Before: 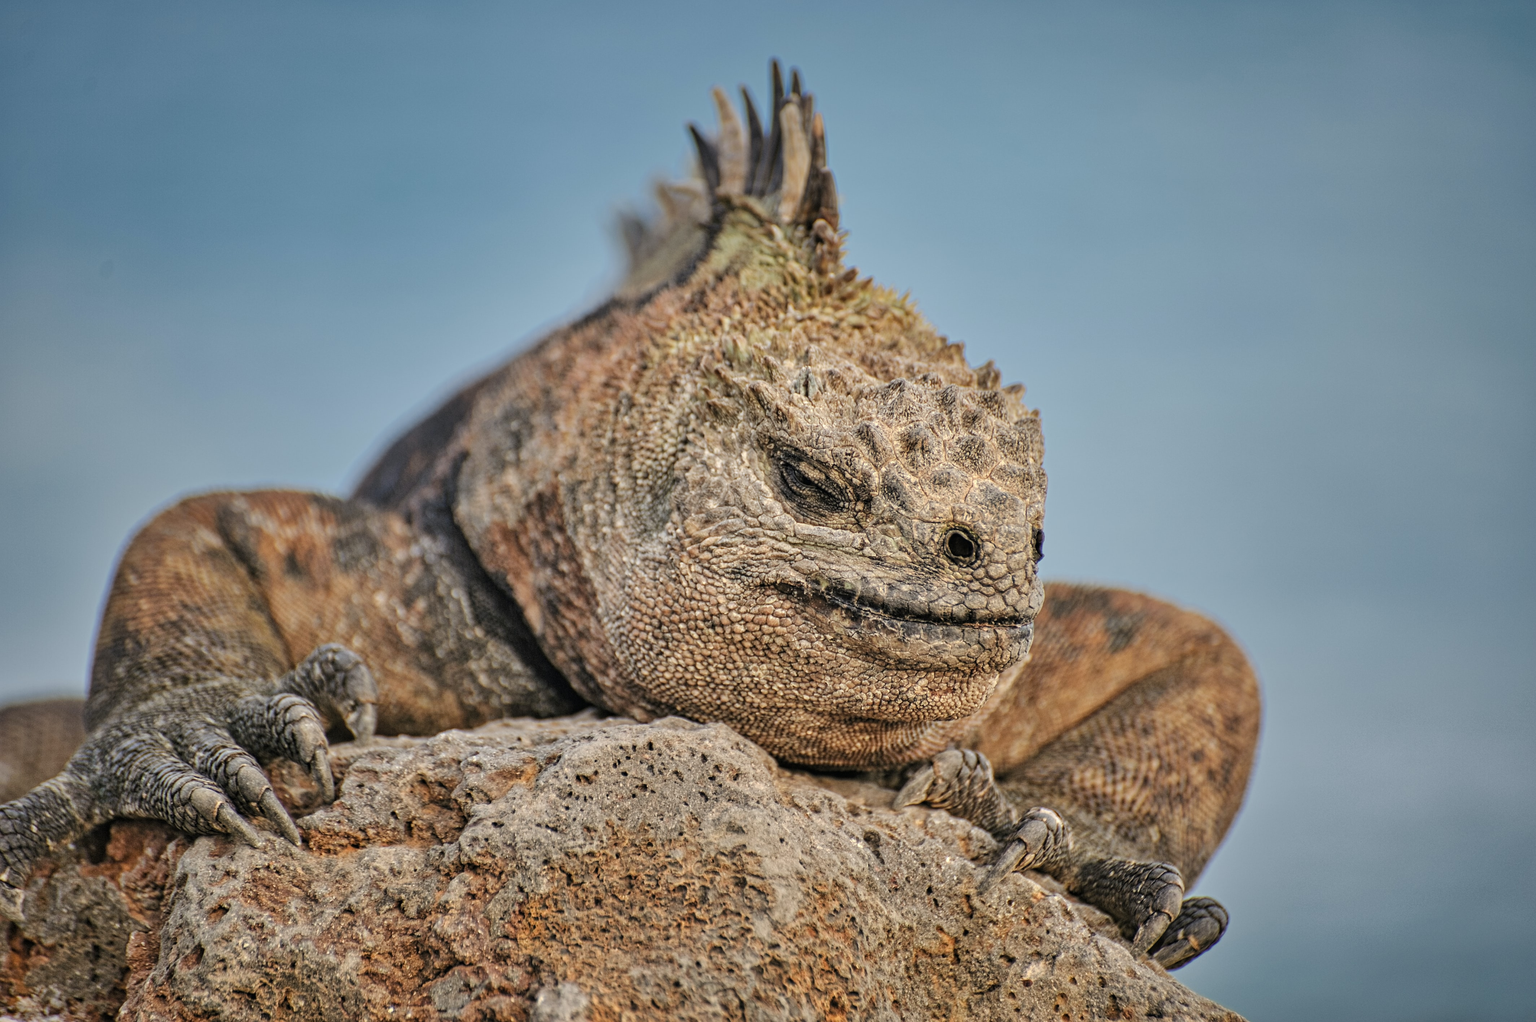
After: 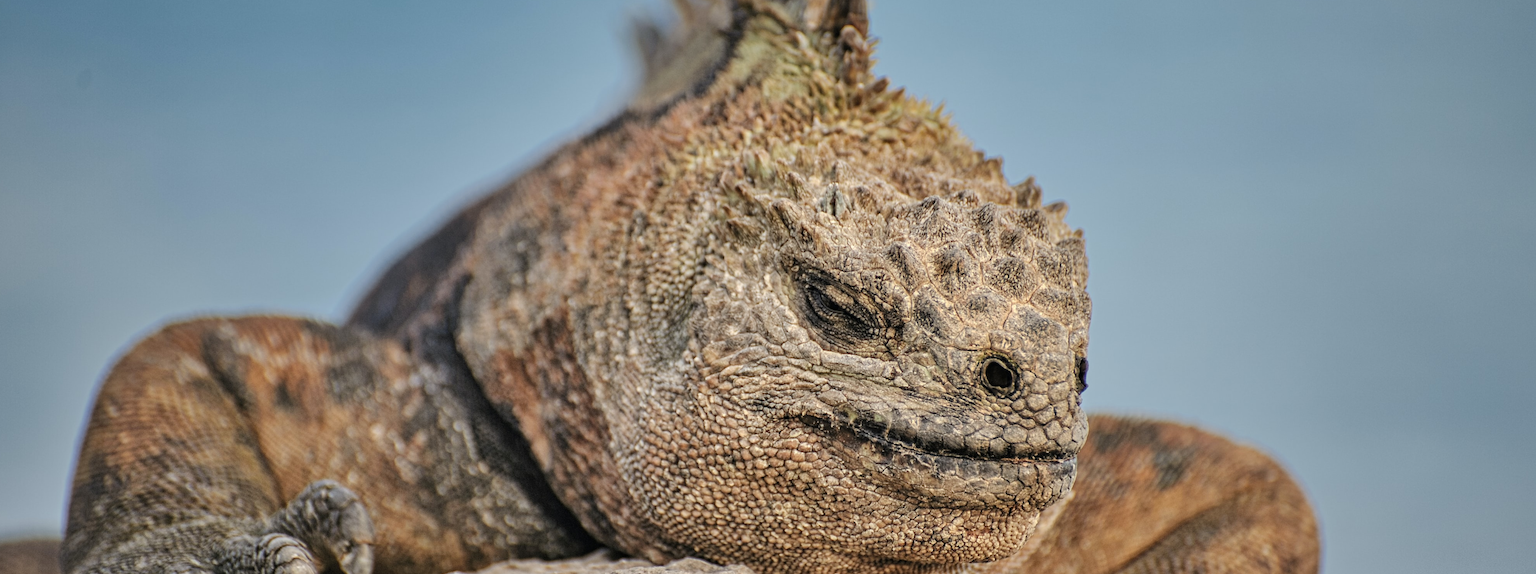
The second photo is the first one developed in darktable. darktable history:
crop: left 1.833%, top 19.169%, right 4.747%, bottom 28.332%
